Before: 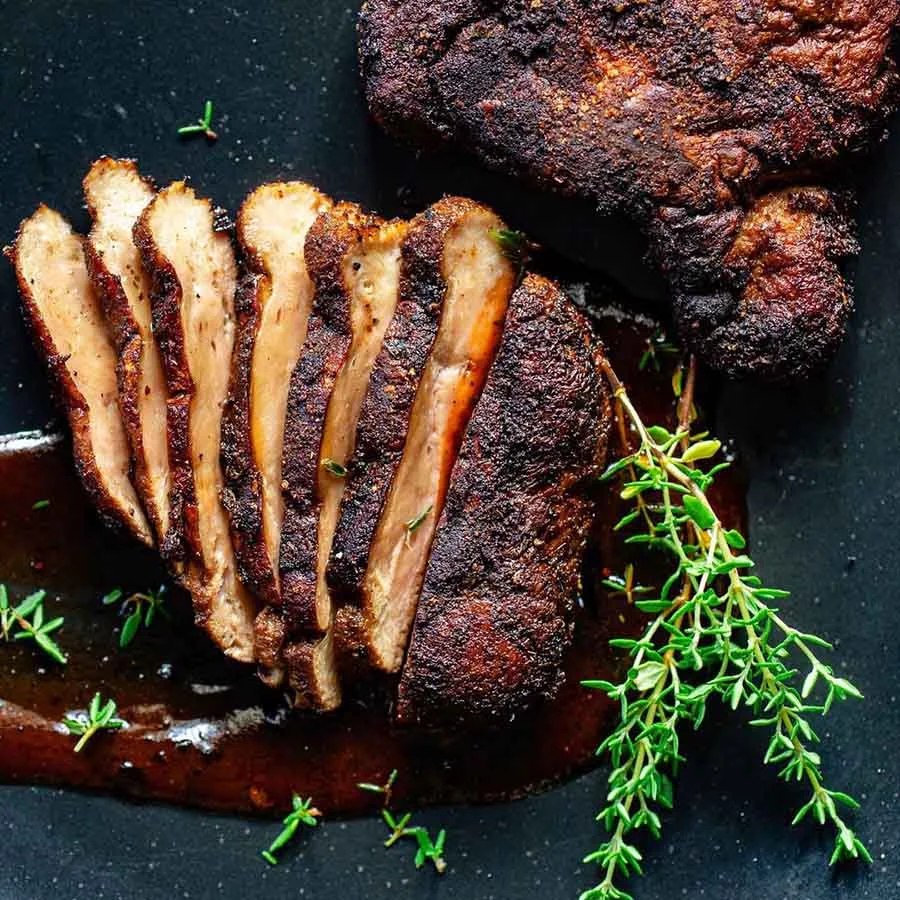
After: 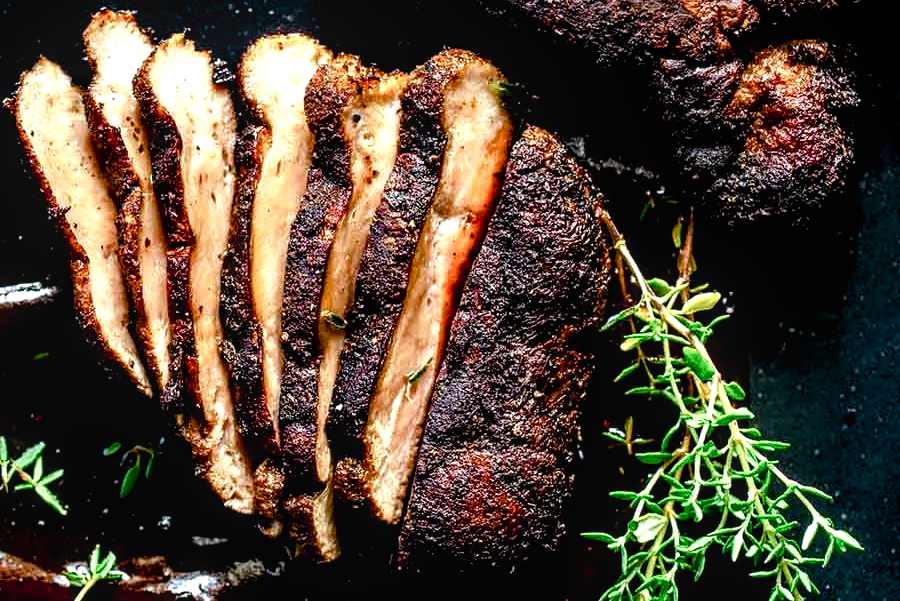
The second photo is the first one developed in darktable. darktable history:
local contrast: on, module defaults
color balance rgb: perceptual saturation grading › global saturation 20%, perceptual saturation grading › highlights -50.52%, perceptual saturation grading › shadows 30.002%
crop: top 16.501%, bottom 16.692%
tone equalizer: -8 EV -1.08 EV, -7 EV -1.05 EV, -6 EV -0.857 EV, -5 EV -0.574 EV, -3 EV 0.573 EV, -2 EV 0.855 EV, -1 EV 0.998 EV, +0 EV 1.07 EV, smoothing diameter 2.12%, edges refinement/feathering 16.81, mask exposure compensation -1.57 EV, filter diffusion 5
exposure: black level correction 0.016, exposure -0.008 EV, compensate highlight preservation false
